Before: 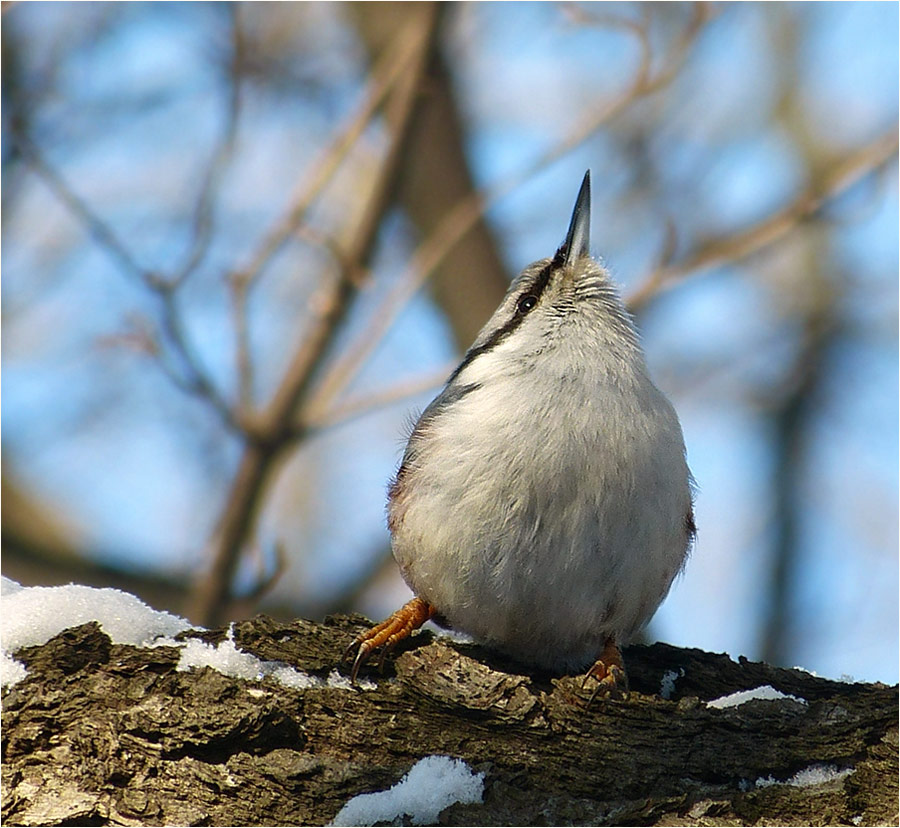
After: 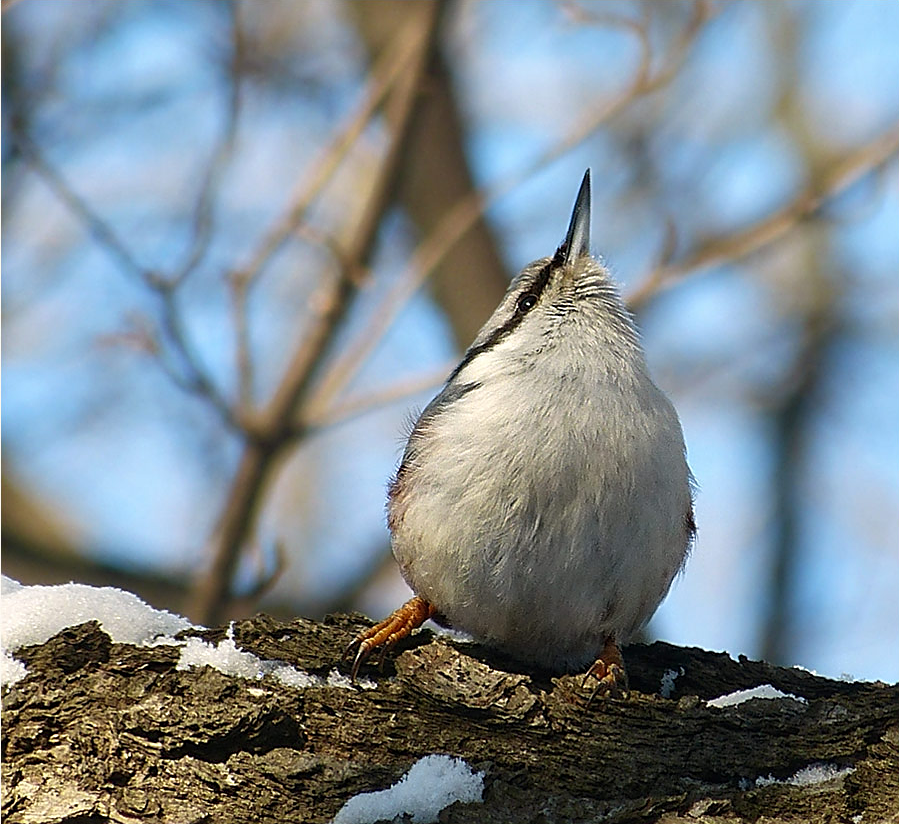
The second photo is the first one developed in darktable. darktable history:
crop: top 0.202%, bottom 0.176%
sharpen: on, module defaults
